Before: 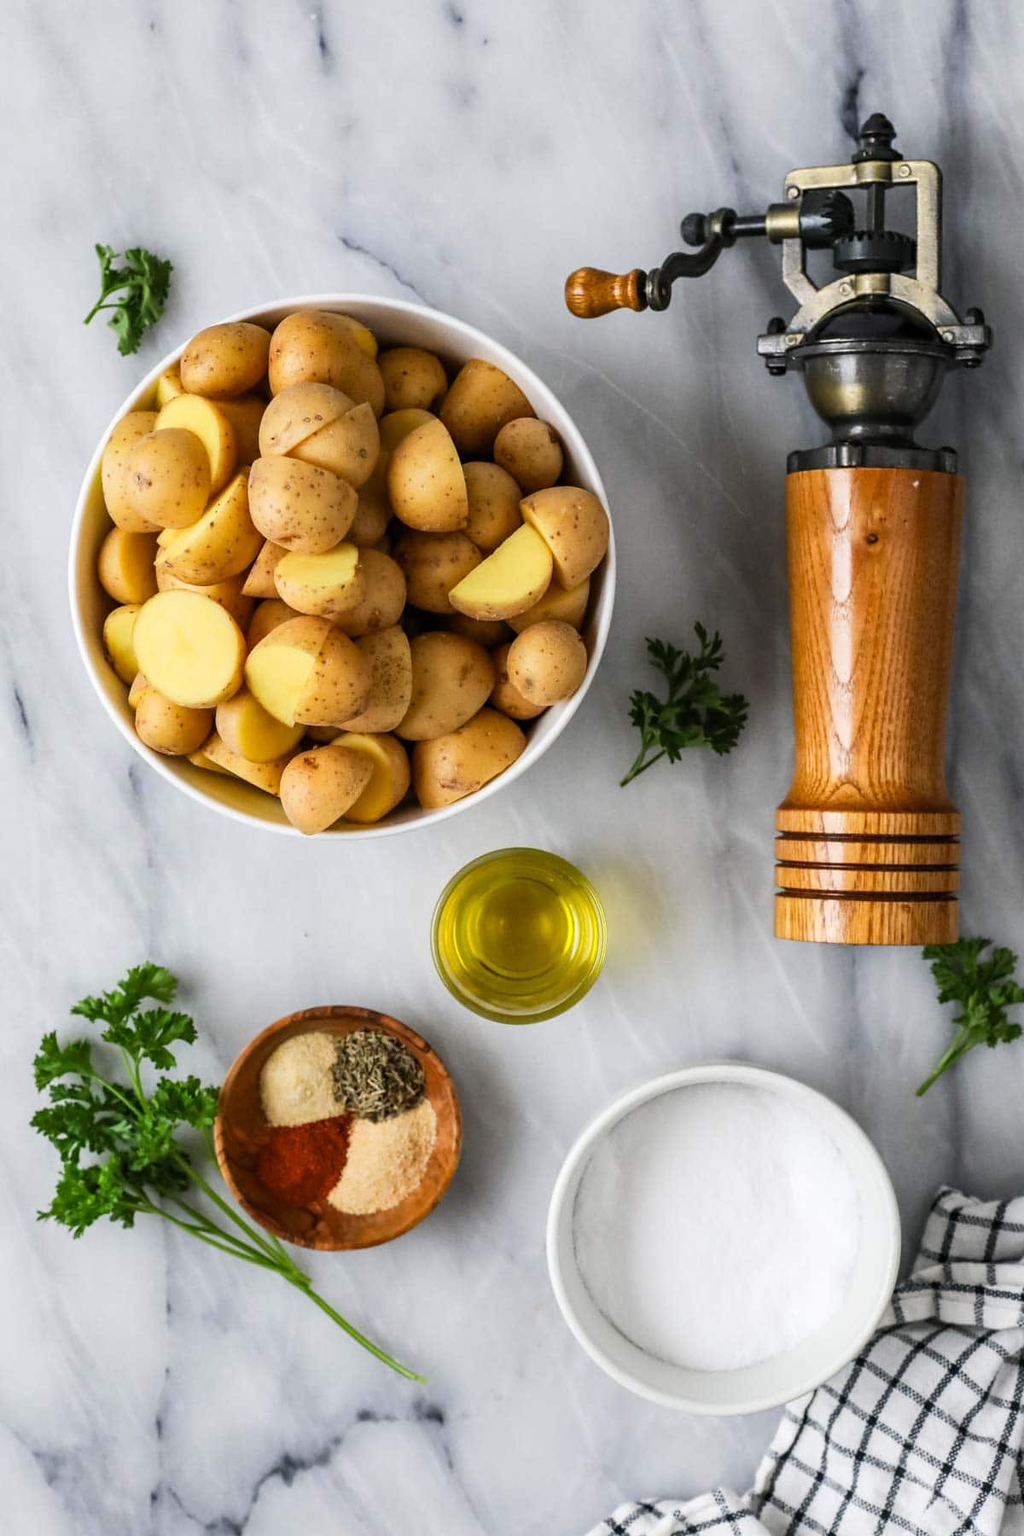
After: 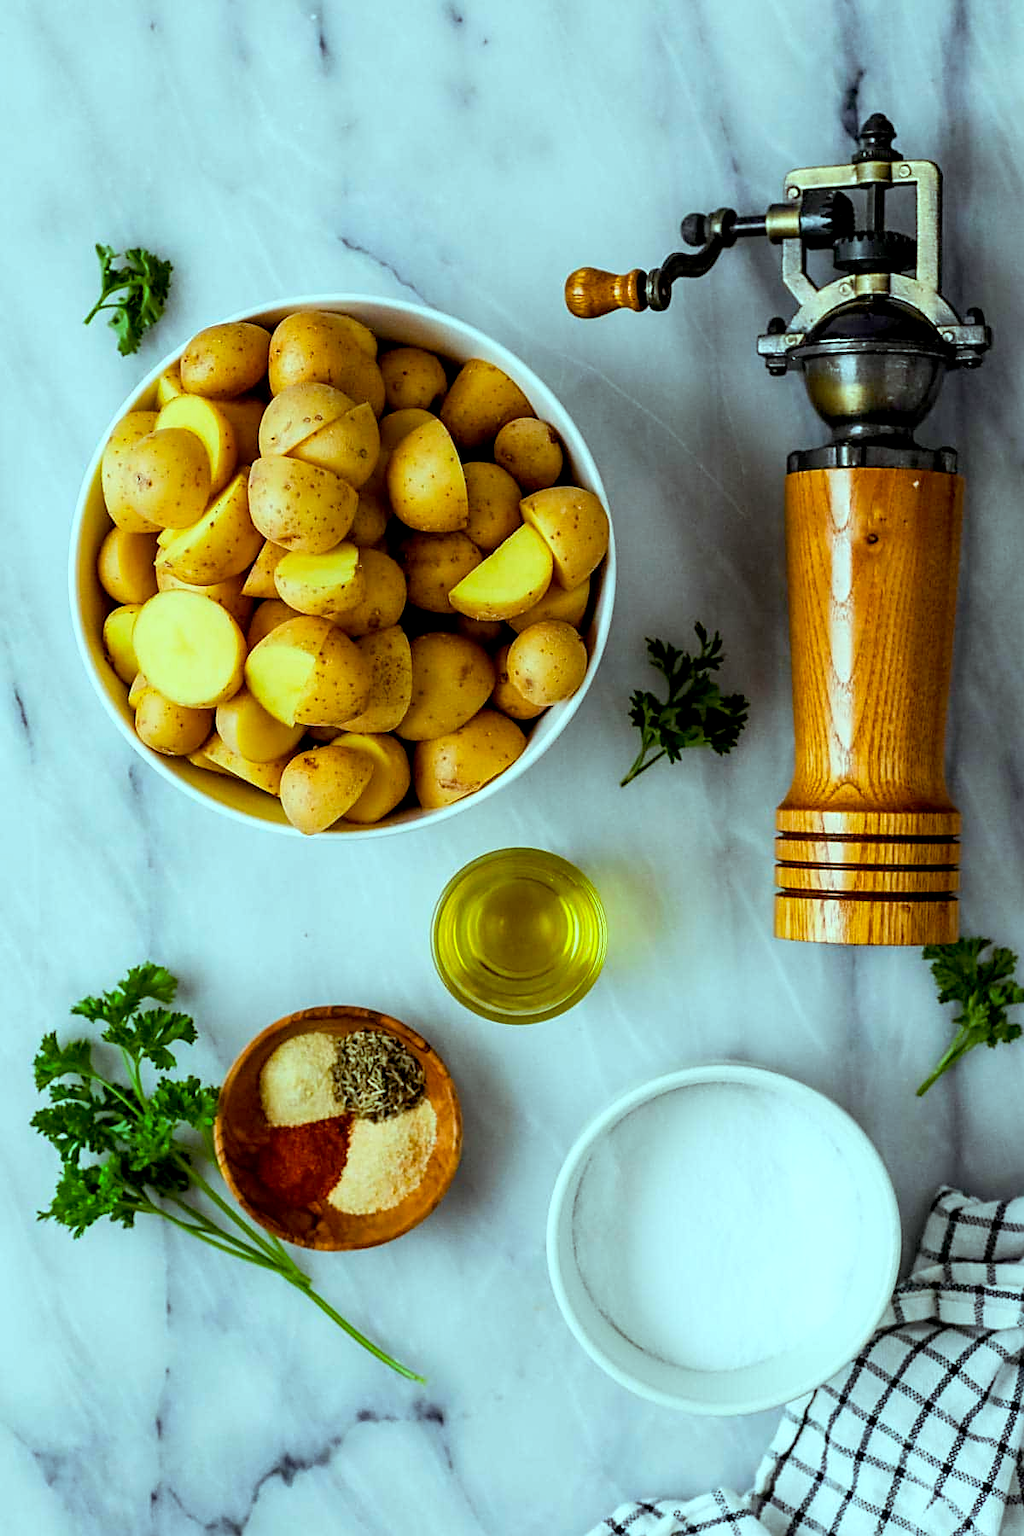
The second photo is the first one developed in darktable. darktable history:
exposure: black level correction 0.01, compensate highlight preservation false
color balance rgb: highlights gain › chroma 4.127%, highlights gain › hue 201.73°, perceptual saturation grading › global saturation 29.381%
sharpen: on, module defaults
